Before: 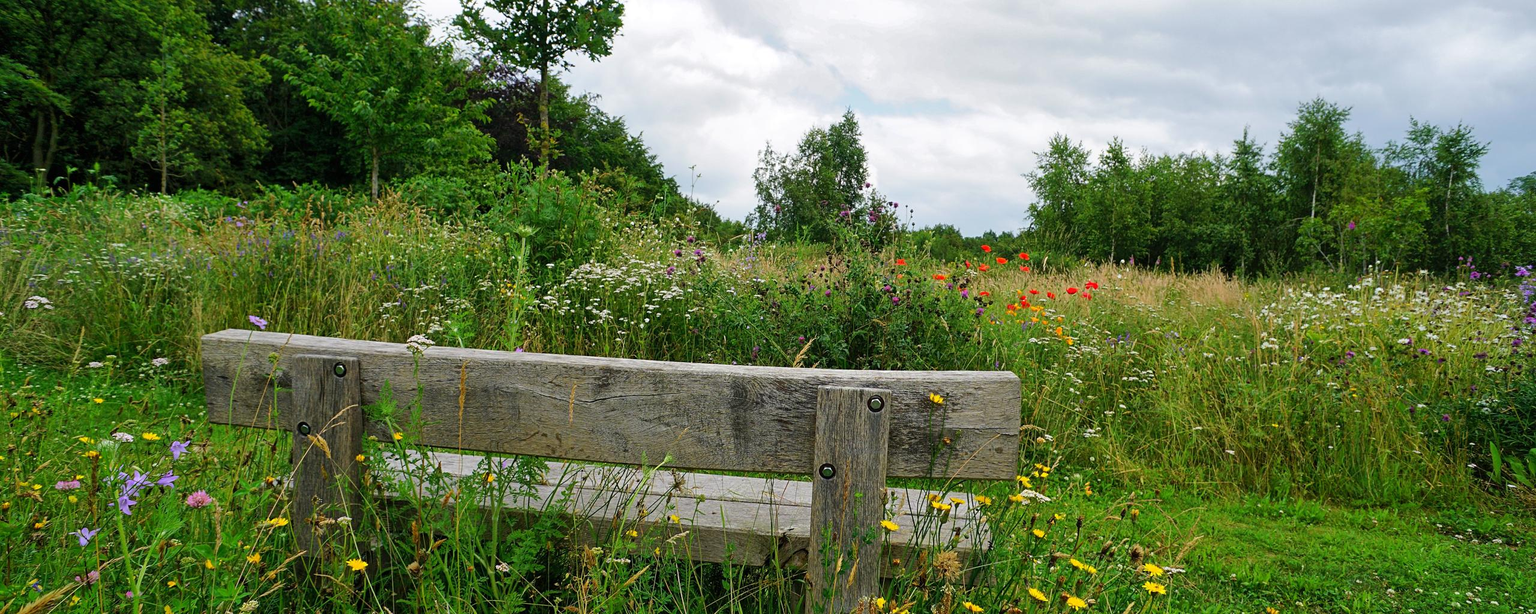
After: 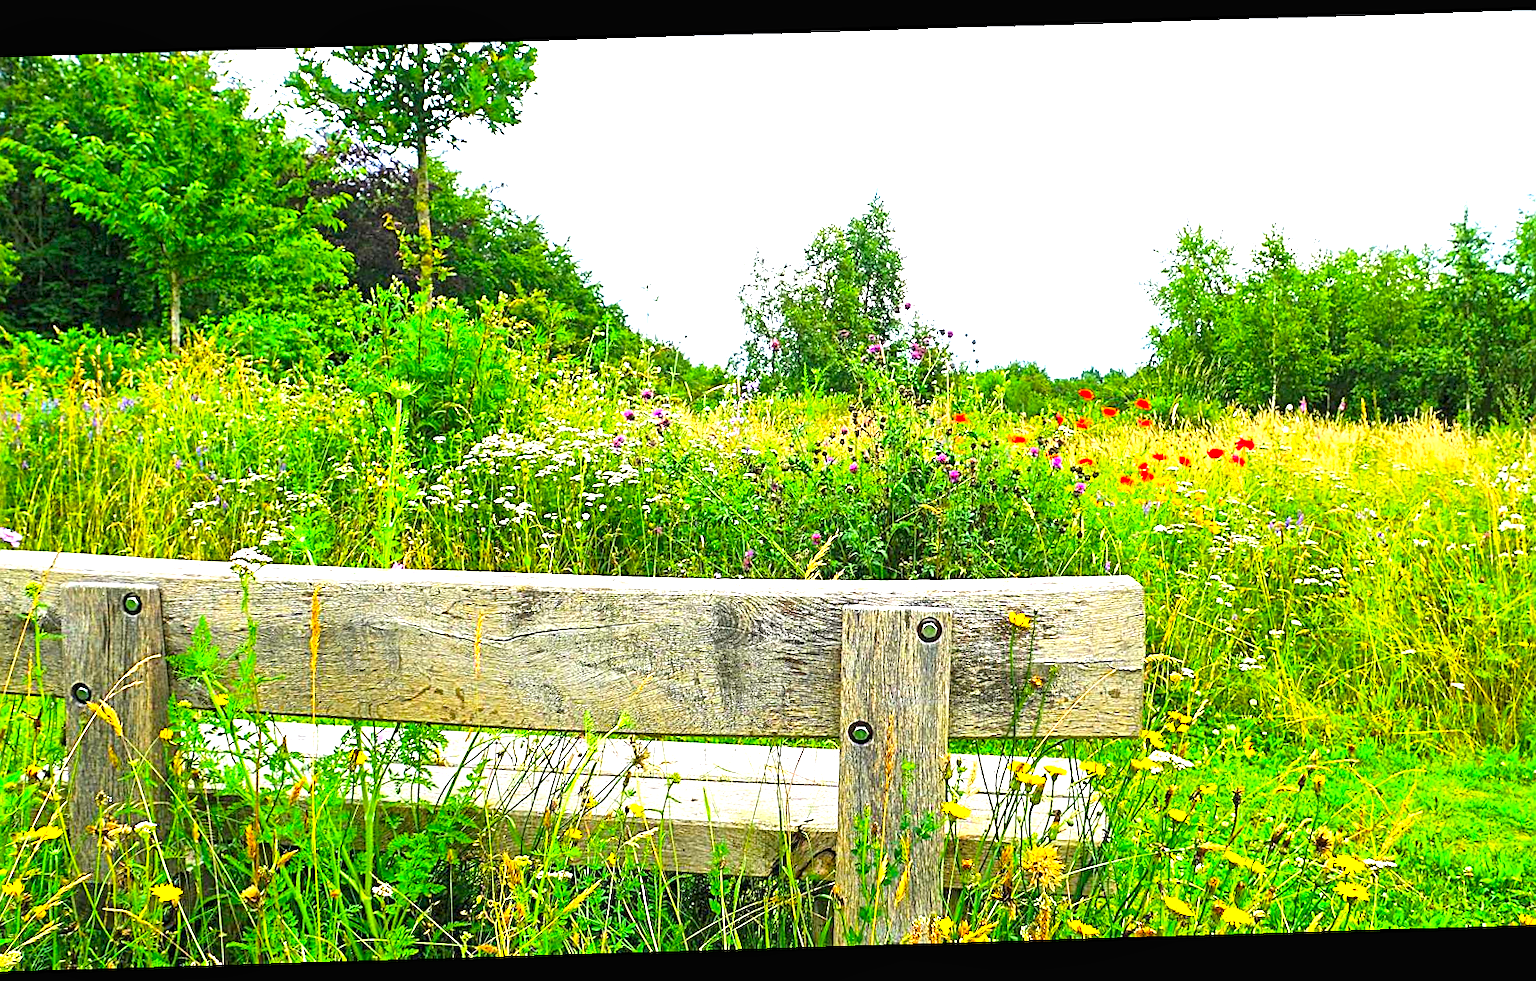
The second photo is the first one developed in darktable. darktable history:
local contrast: mode bilateral grid, contrast 20, coarseness 50, detail 120%, midtone range 0.2
rotate and perspective: rotation -1.75°, automatic cropping off
exposure: black level correction 0, exposure 1.9 EV, compensate highlight preservation false
sharpen: on, module defaults
contrast brightness saturation: contrast 0.07, brightness 0.08, saturation 0.18
color balance rgb: perceptual saturation grading › global saturation 20%, global vibrance 20%
rgb levels: preserve colors max RGB
crop: left 16.899%, right 16.556%
